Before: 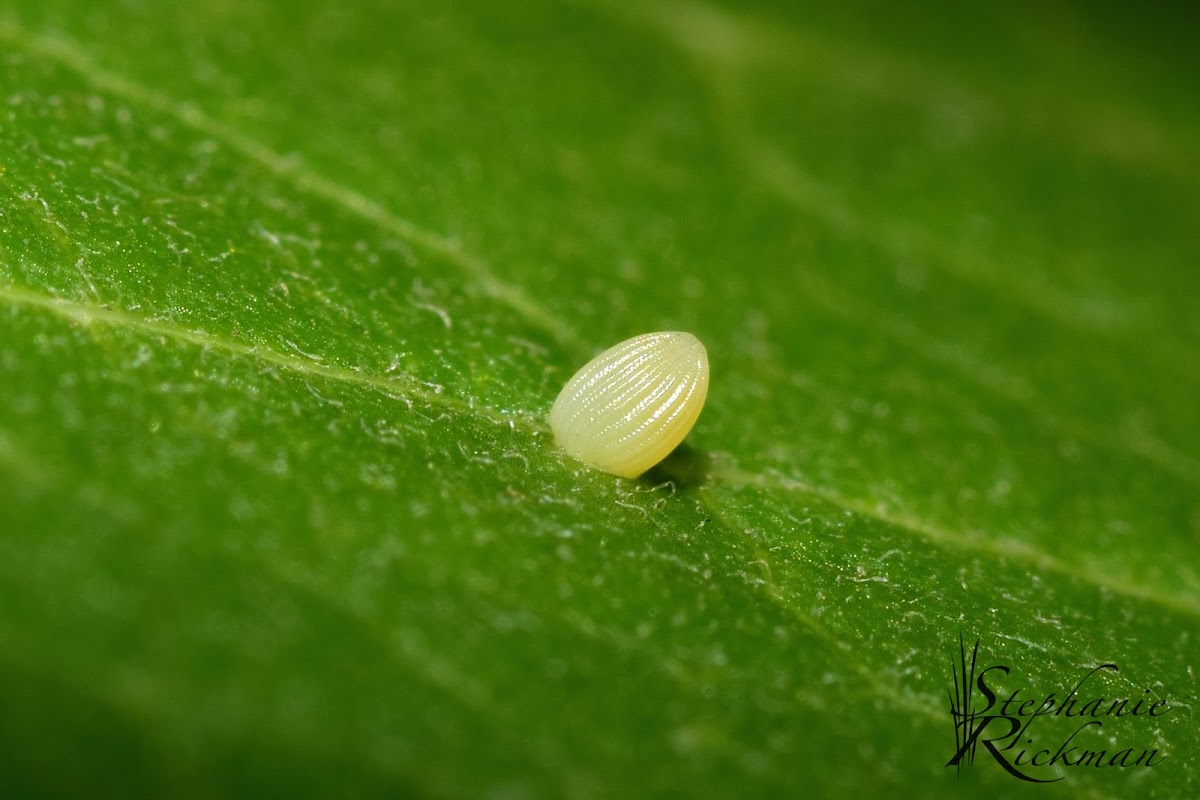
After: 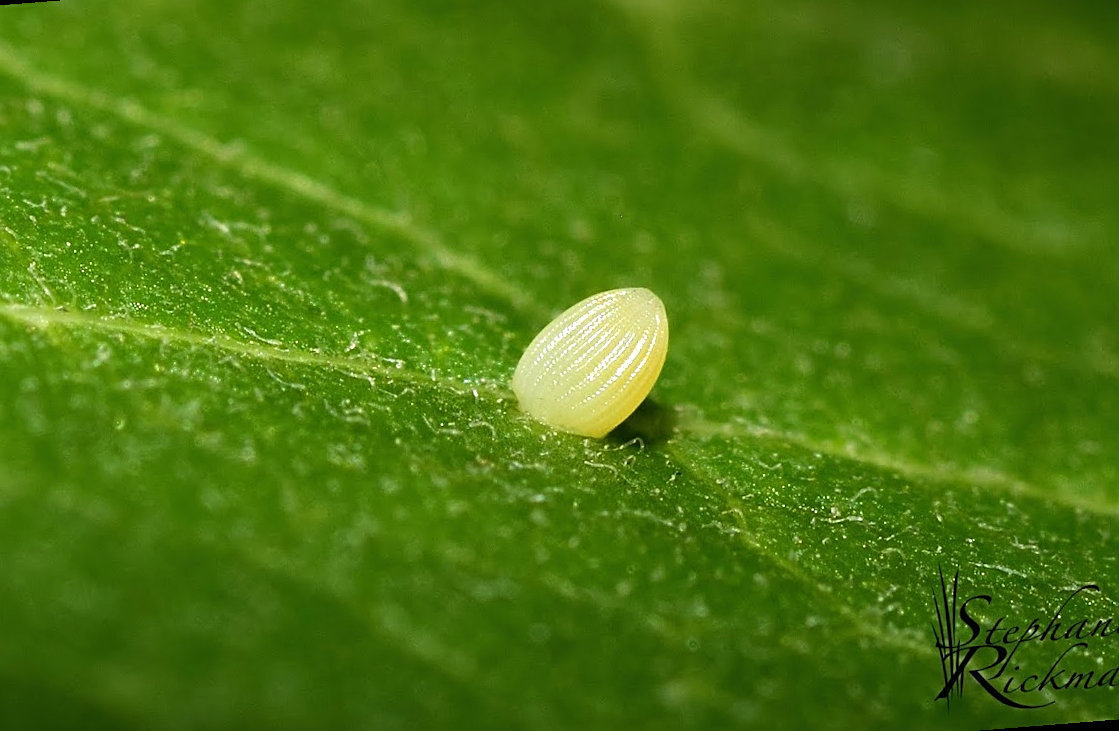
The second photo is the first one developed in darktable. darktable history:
tone equalizer: -8 EV -0.417 EV, -7 EV -0.389 EV, -6 EV -0.333 EV, -5 EV -0.222 EV, -3 EV 0.222 EV, -2 EV 0.333 EV, -1 EV 0.389 EV, +0 EV 0.417 EV, edges refinement/feathering 500, mask exposure compensation -1.57 EV, preserve details no
crop: top 1.049%, right 0.001%
sharpen: on, module defaults
rotate and perspective: rotation -4.57°, crop left 0.054, crop right 0.944, crop top 0.087, crop bottom 0.914
